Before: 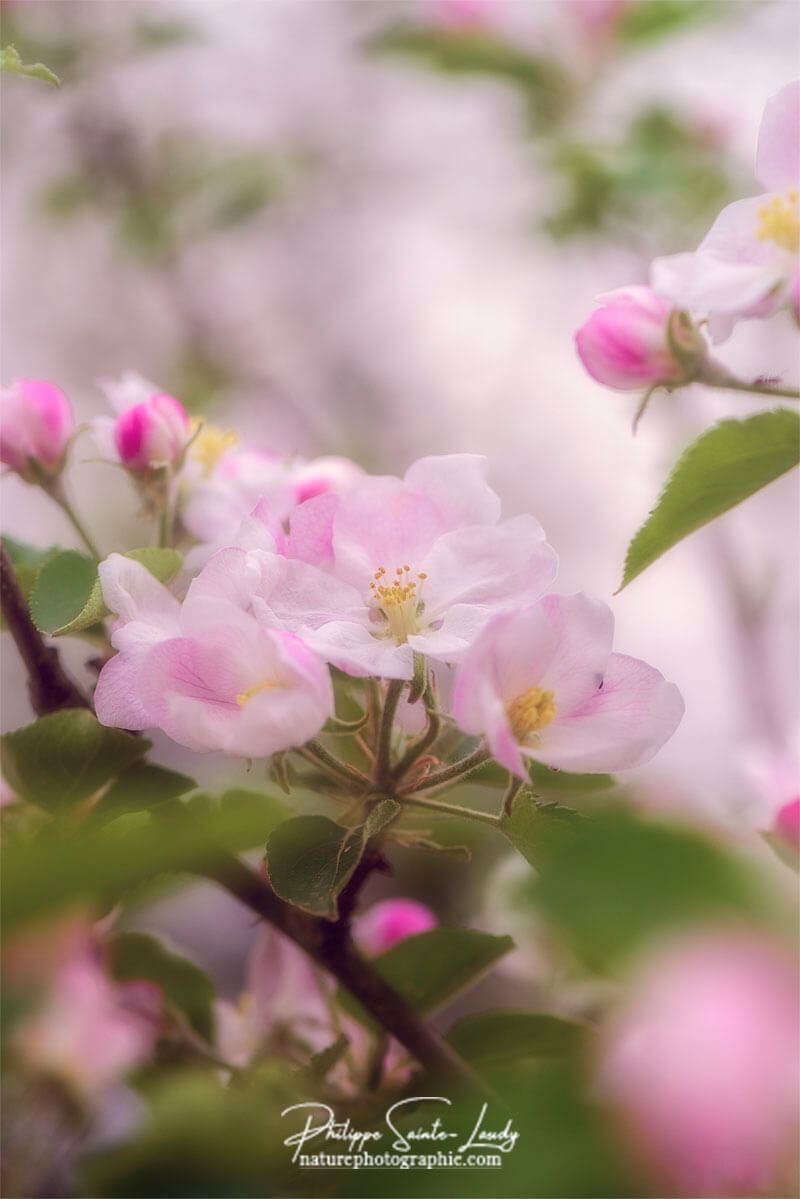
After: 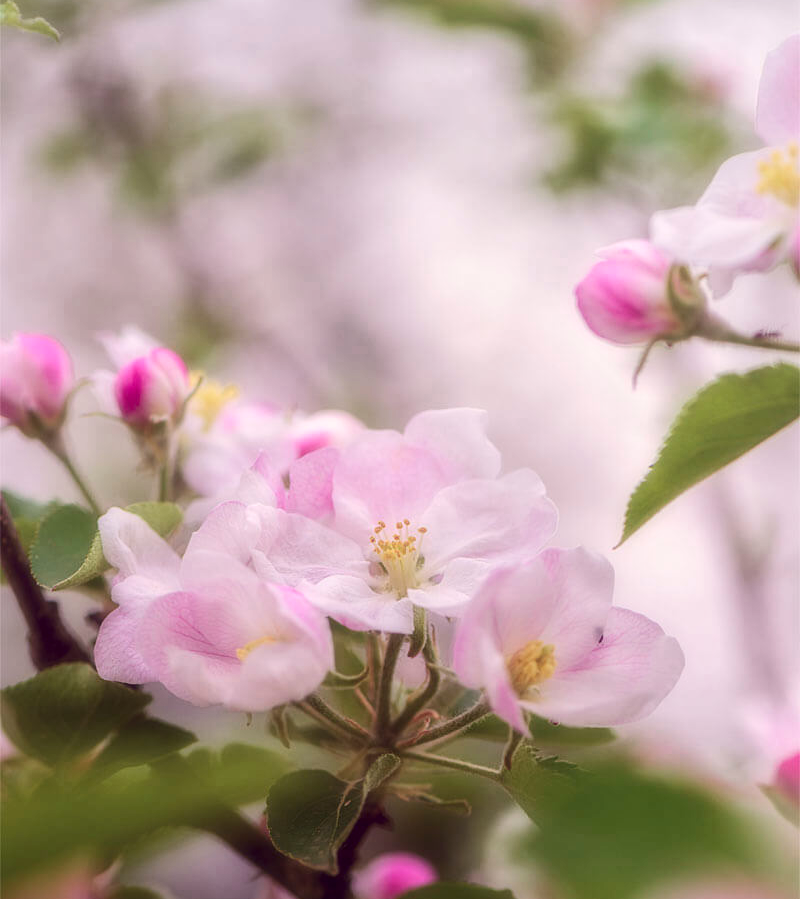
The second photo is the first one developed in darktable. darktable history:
local contrast: mode bilateral grid, contrast 28, coarseness 16, detail 115%, midtone range 0.2
crop: top 3.857%, bottom 21.132%
contrast brightness saturation: contrast 0.14
